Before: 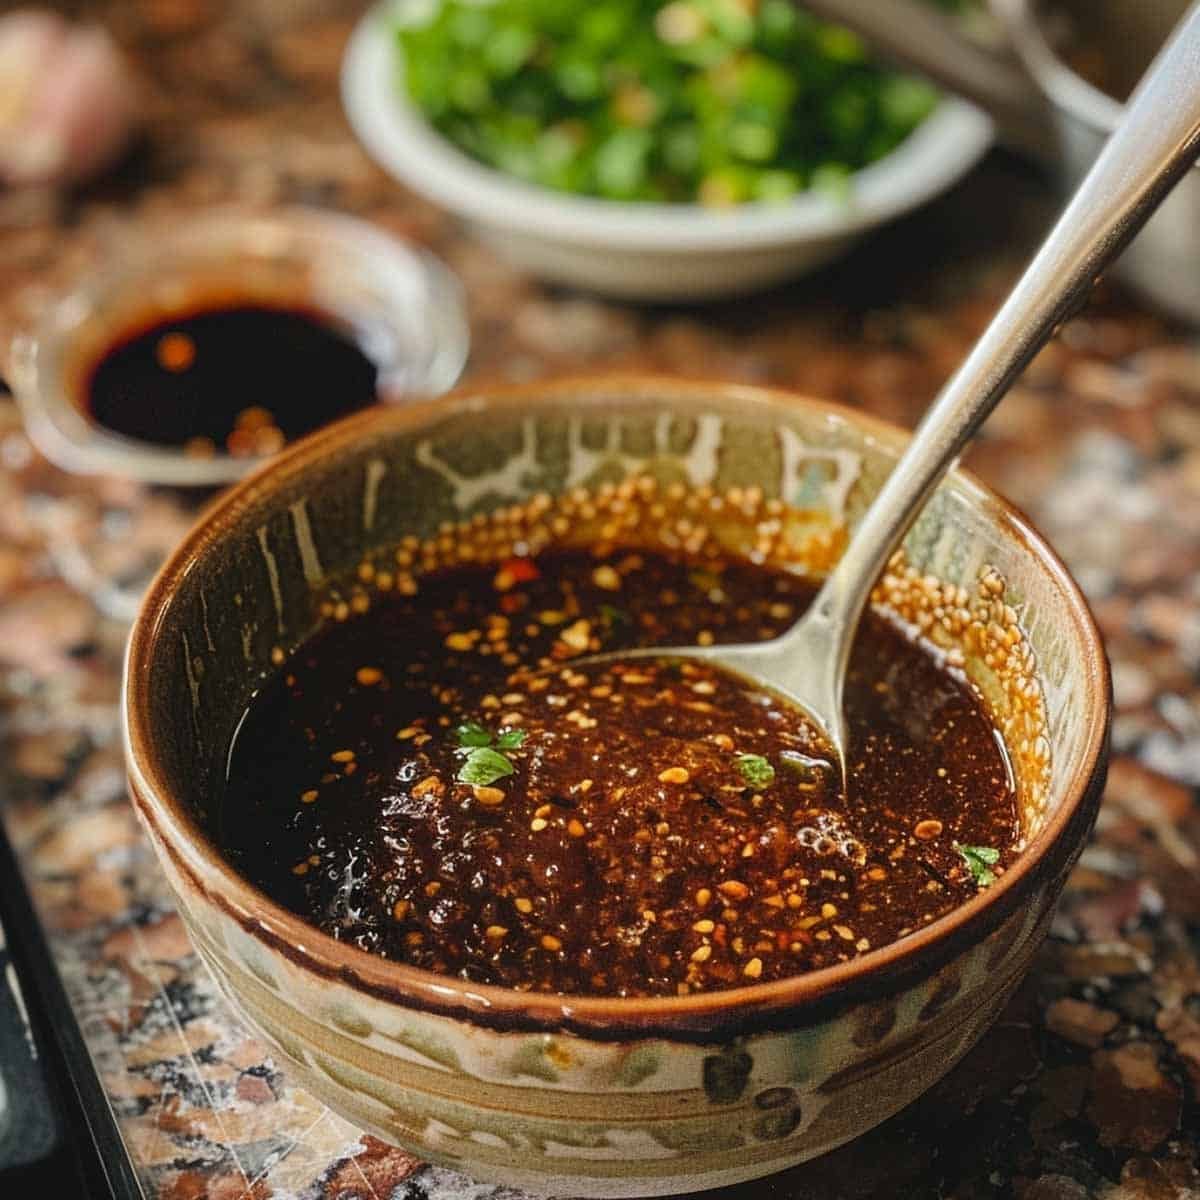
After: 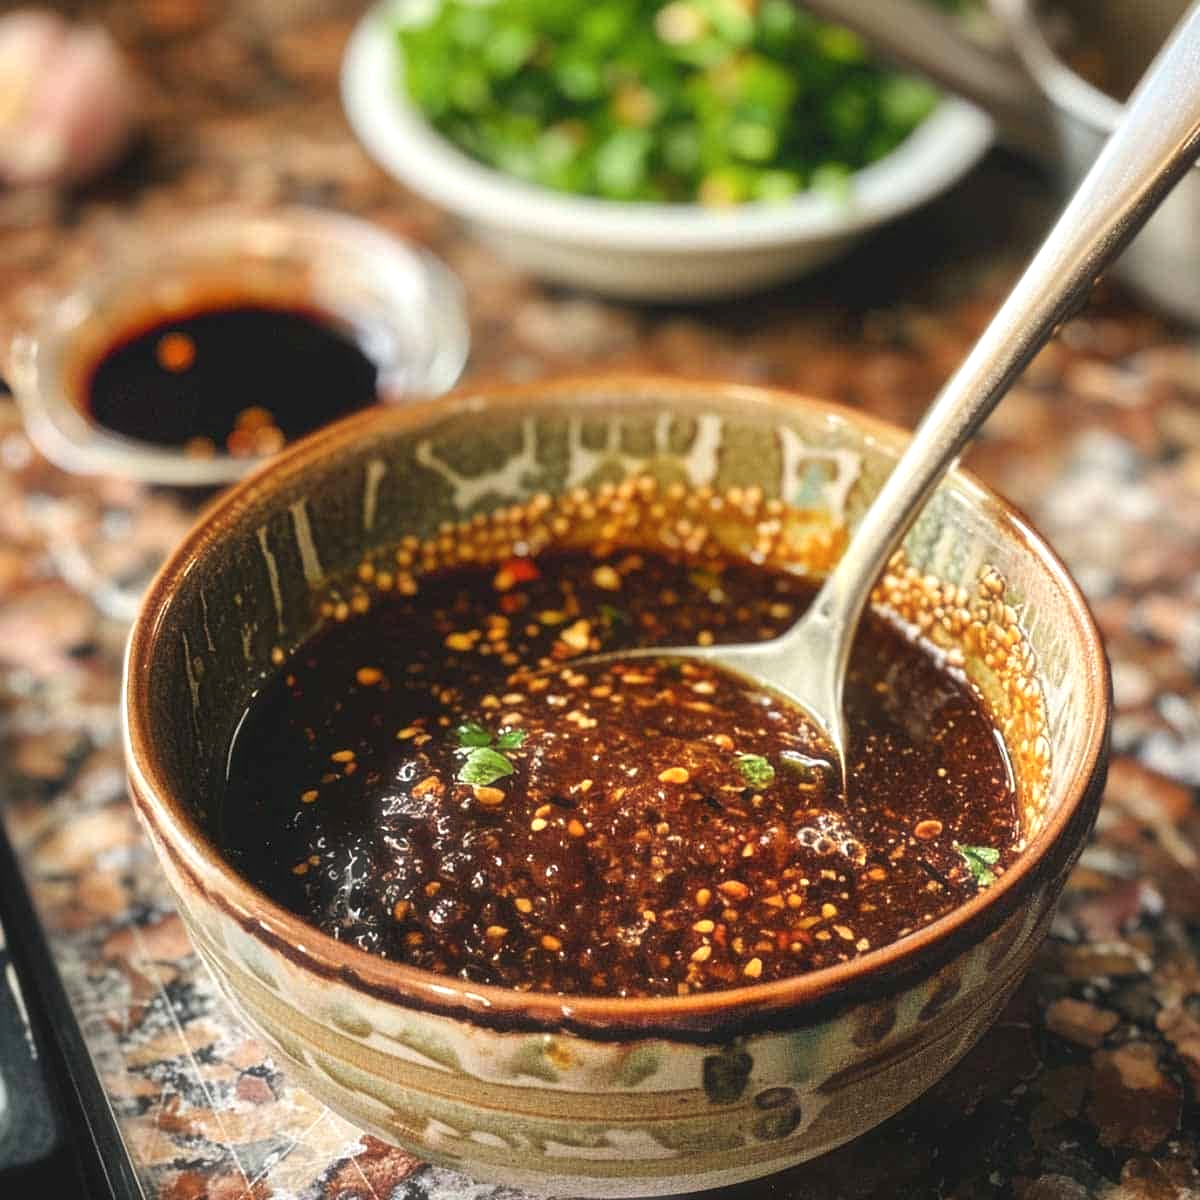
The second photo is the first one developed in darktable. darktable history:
haze removal: strength -0.1, adaptive false
exposure: exposure 0.493 EV, compensate highlight preservation false
color balance: contrast -0.5%
